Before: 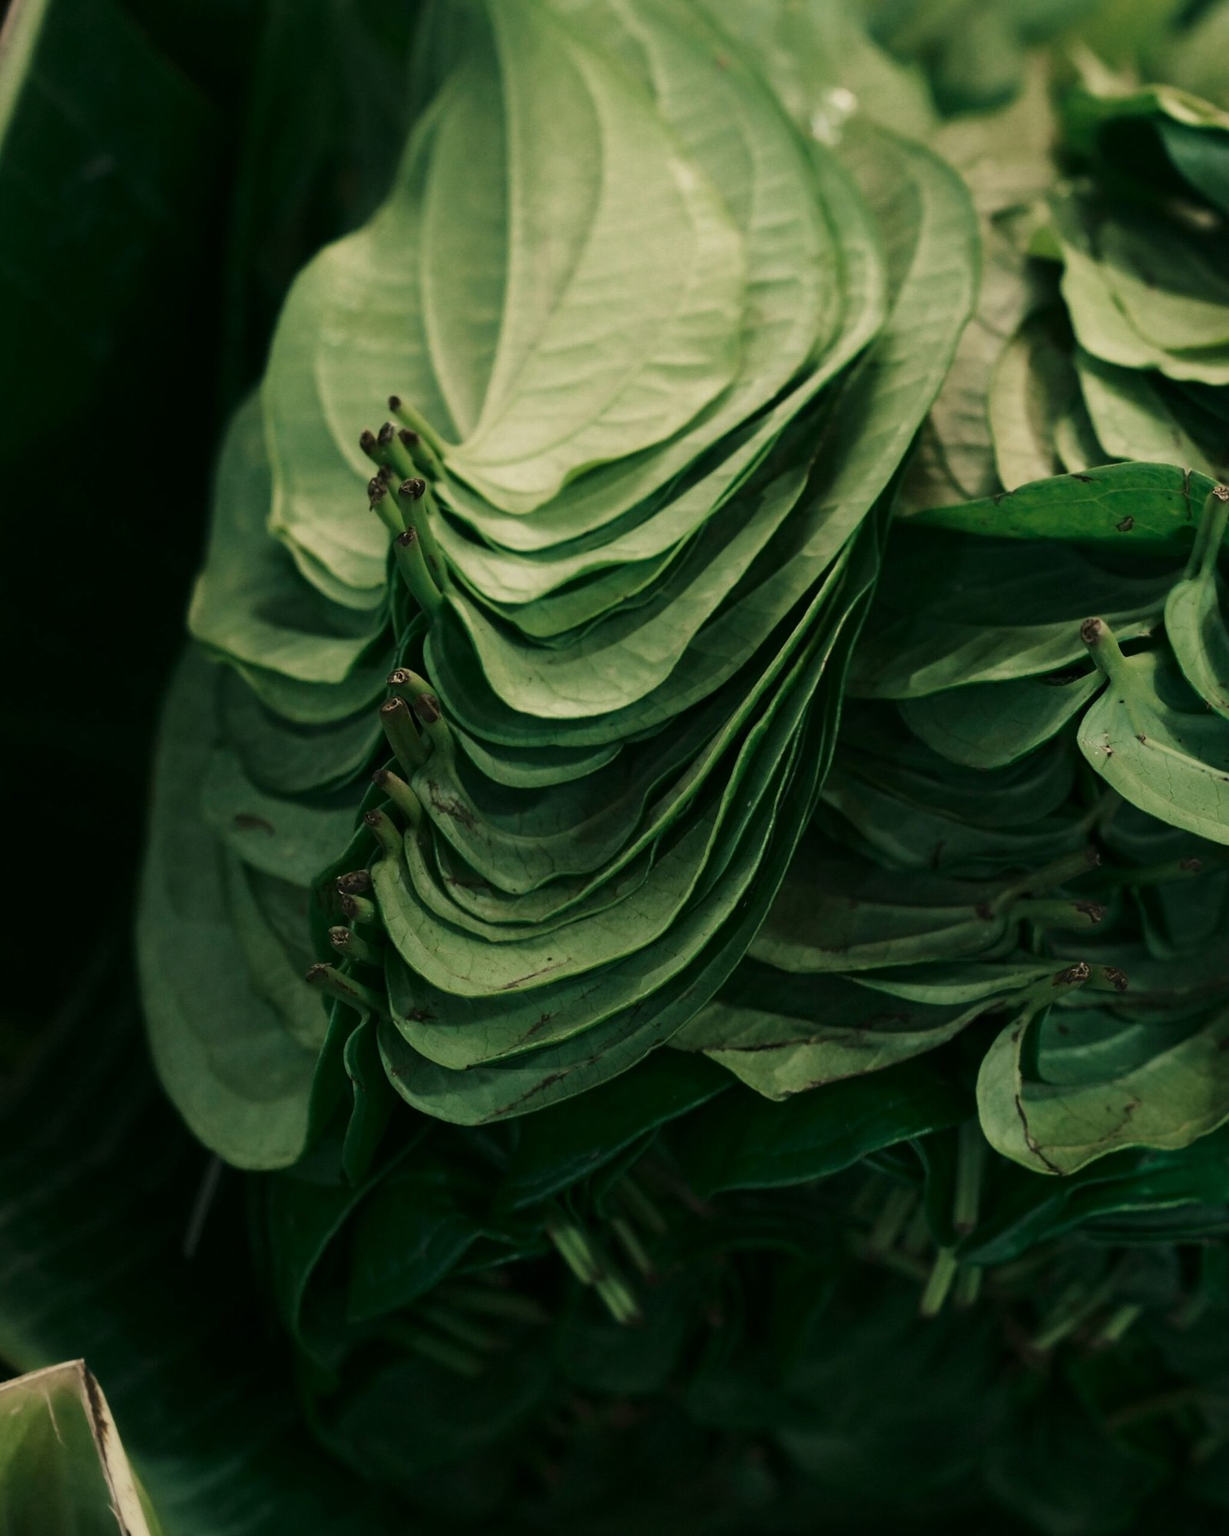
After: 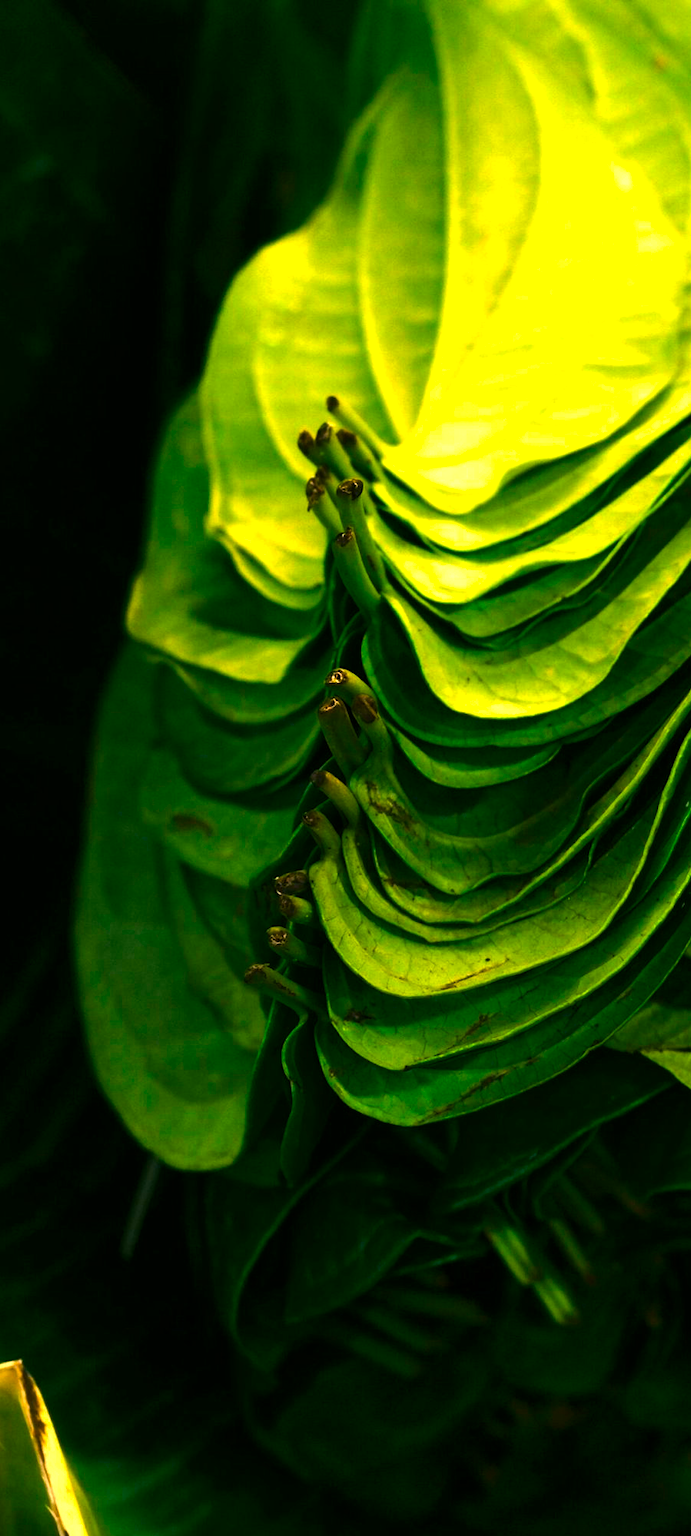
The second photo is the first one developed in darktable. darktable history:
color balance rgb: linear chroma grading › shadows -40%, linear chroma grading › highlights 40%, linear chroma grading › global chroma 45%, linear chroma grading › mid-tones -30%, perceptual saturation grading › global saturation 55%, perceptual saturation grading › highlights -50%, perceptual saturation grading › mid-tones 40%, perceptual saturation grading › shadows 30%, perceptual brilliance grading › global brilliance 20%, perceptual brilliance grading › shadows -40%, global vibrance 35%
exposure: exposure 0.669 EV, compensate highlight preservation false
color correction: highlights a* 15, highlights b* 31.55
white balance: red 0.984, blue 1.059
crop: left 5.114%, right 38.589%
